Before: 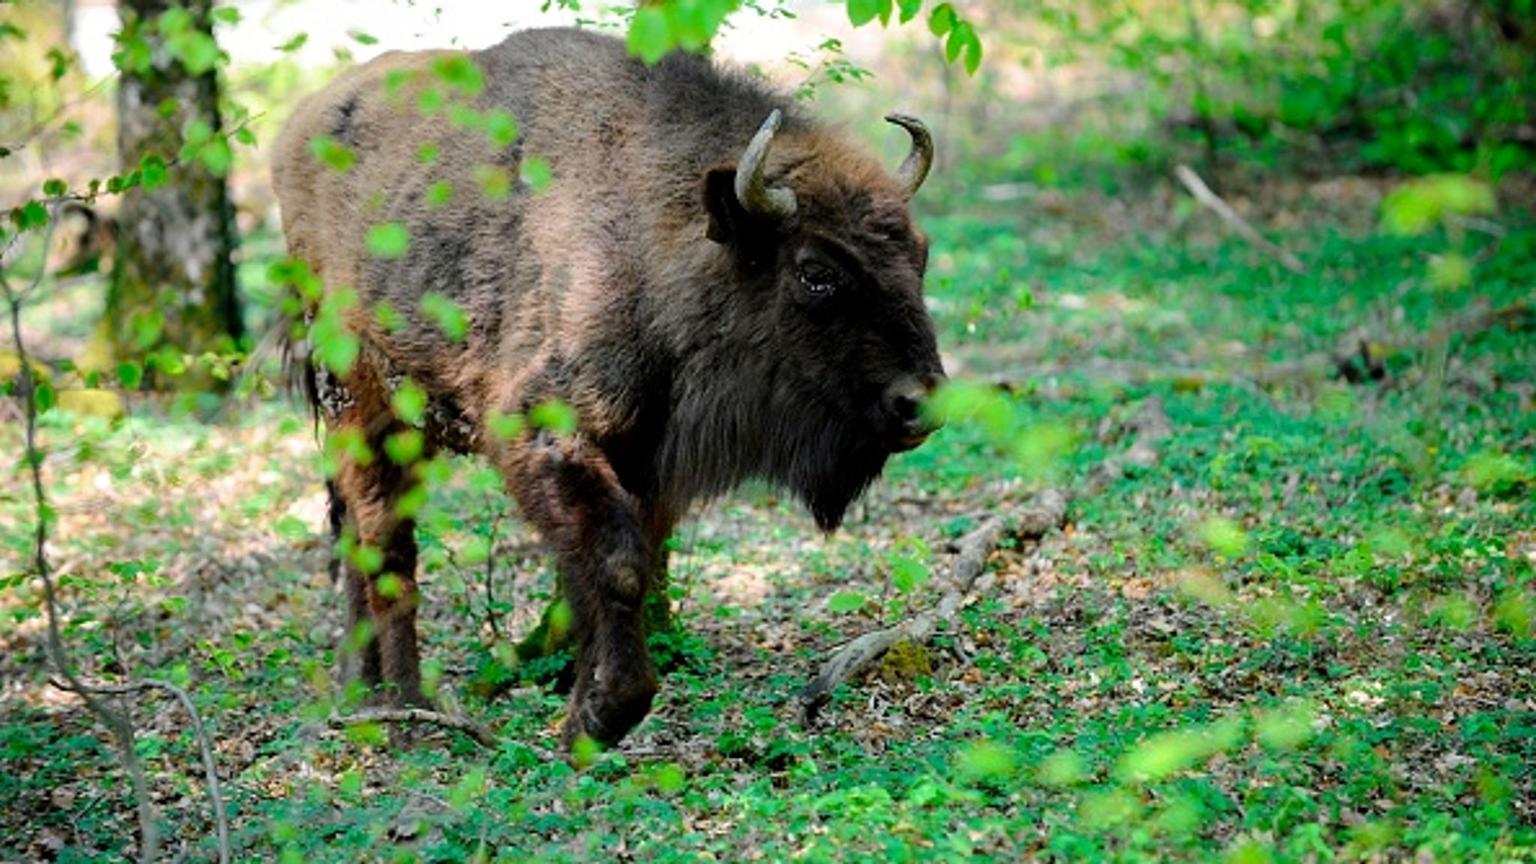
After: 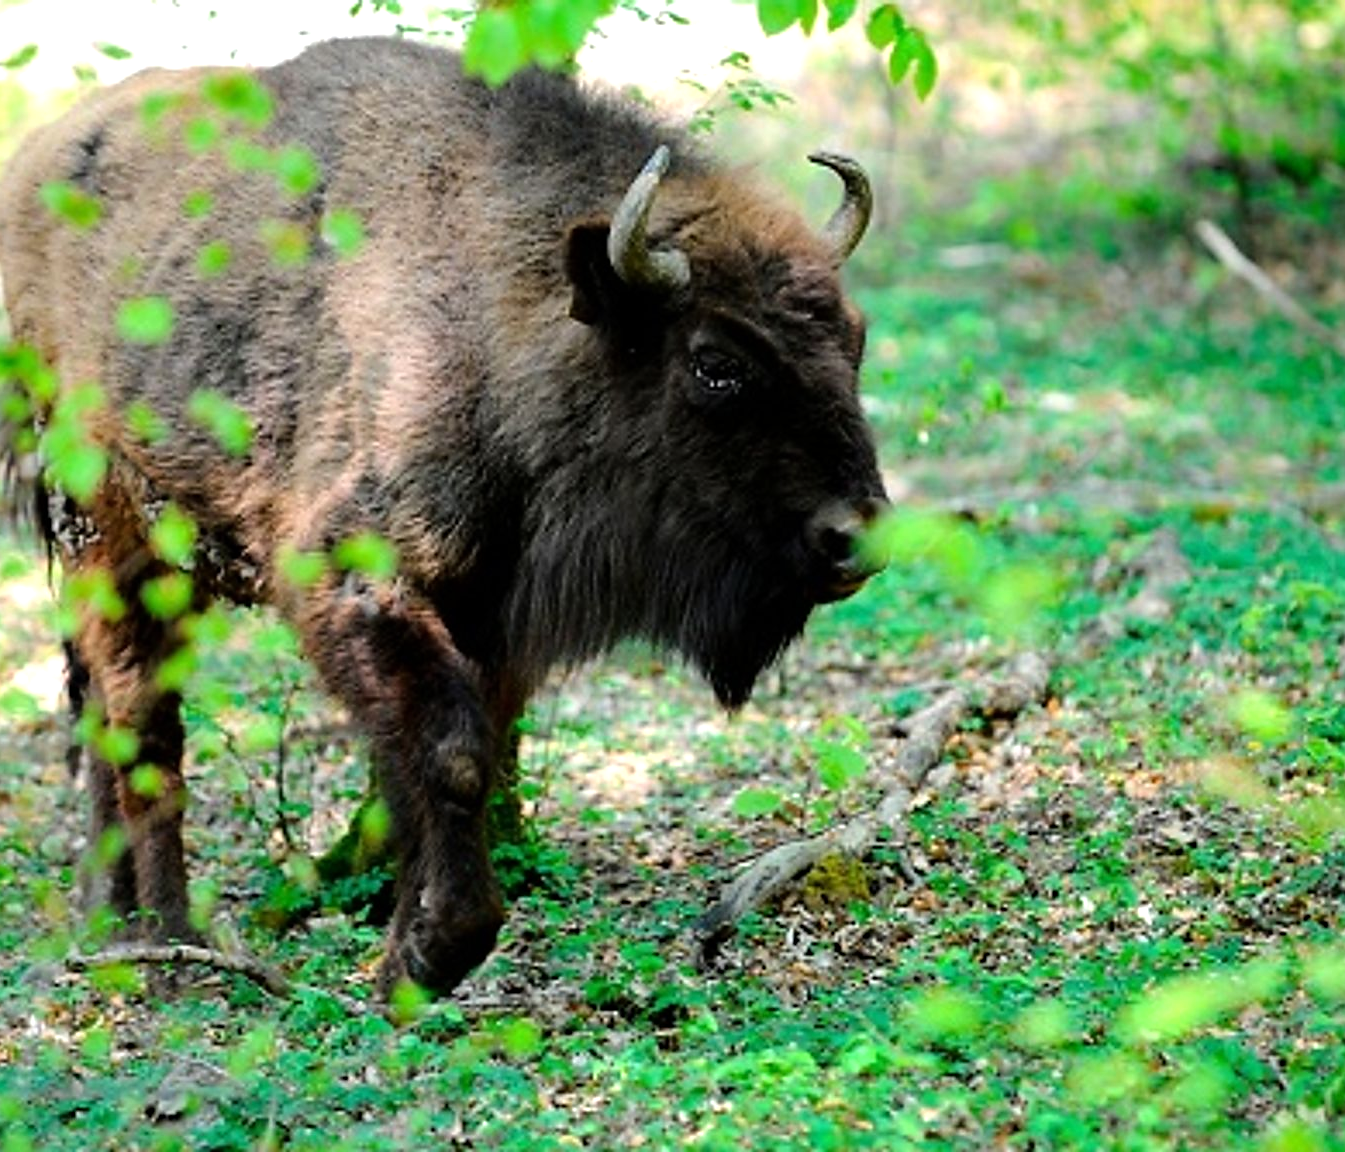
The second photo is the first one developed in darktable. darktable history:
tone equalizer: -8 EV -0.403 EV, -7 EV -0.378 EV, -6 EV -0.365 EV, -5 EV -0.225 EV, -3 EV 0.227 EV, -2 EV 0.362 EV, -1 EV 0.383 EV, +0 EV 0.427 EV, mask exposure compensation -0.494 EV
crop and rotate: left 18.204%, right 16.085%
sharpen: radius 1.453, amount 0.4, threshold 1.458
